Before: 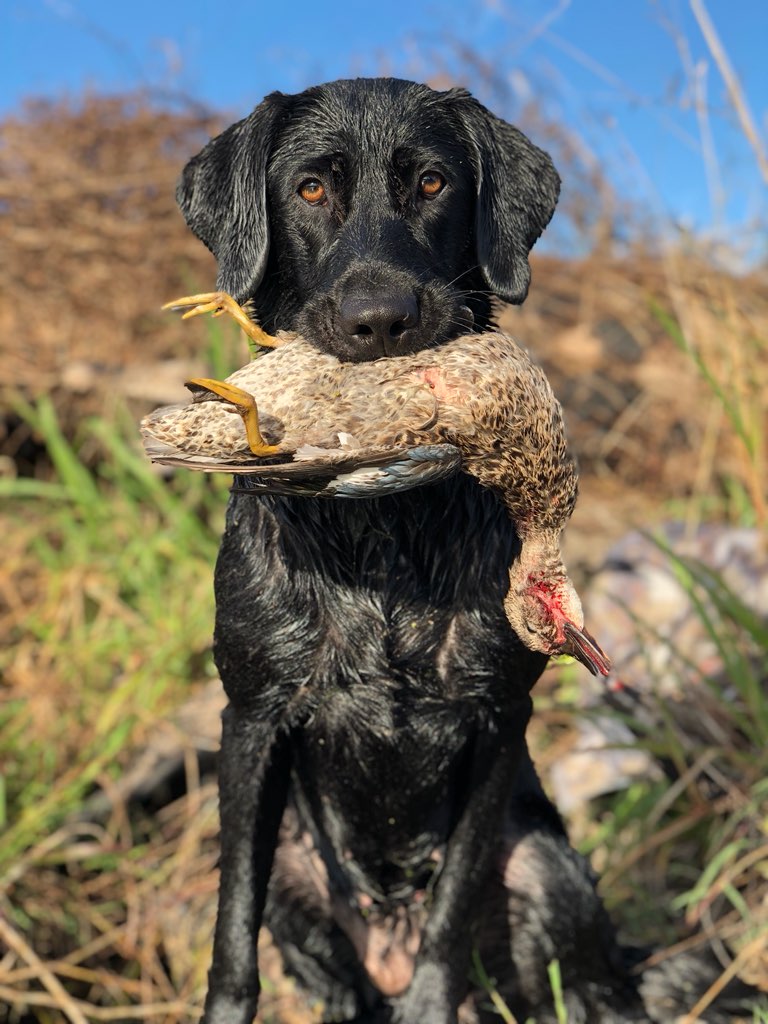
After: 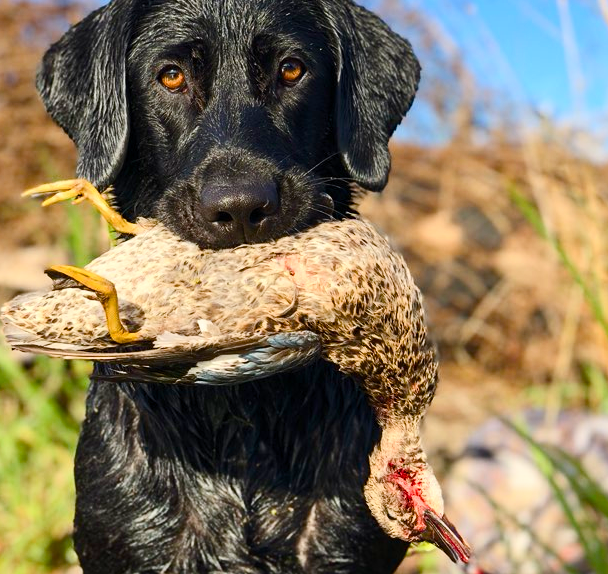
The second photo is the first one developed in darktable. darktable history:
contrast brightness saturation: contrast 0.244, brightness 0.087
color balance rgb: perceptual saturation grading › global saturation 20%, perceptual saturation grading › highlights -25.271%, perceptual saturation grading › shadows 50.147%, global vibrance 25.108%
crop: left 18.27%, top 11.067%, right 2.526%, bottom 32.828%
